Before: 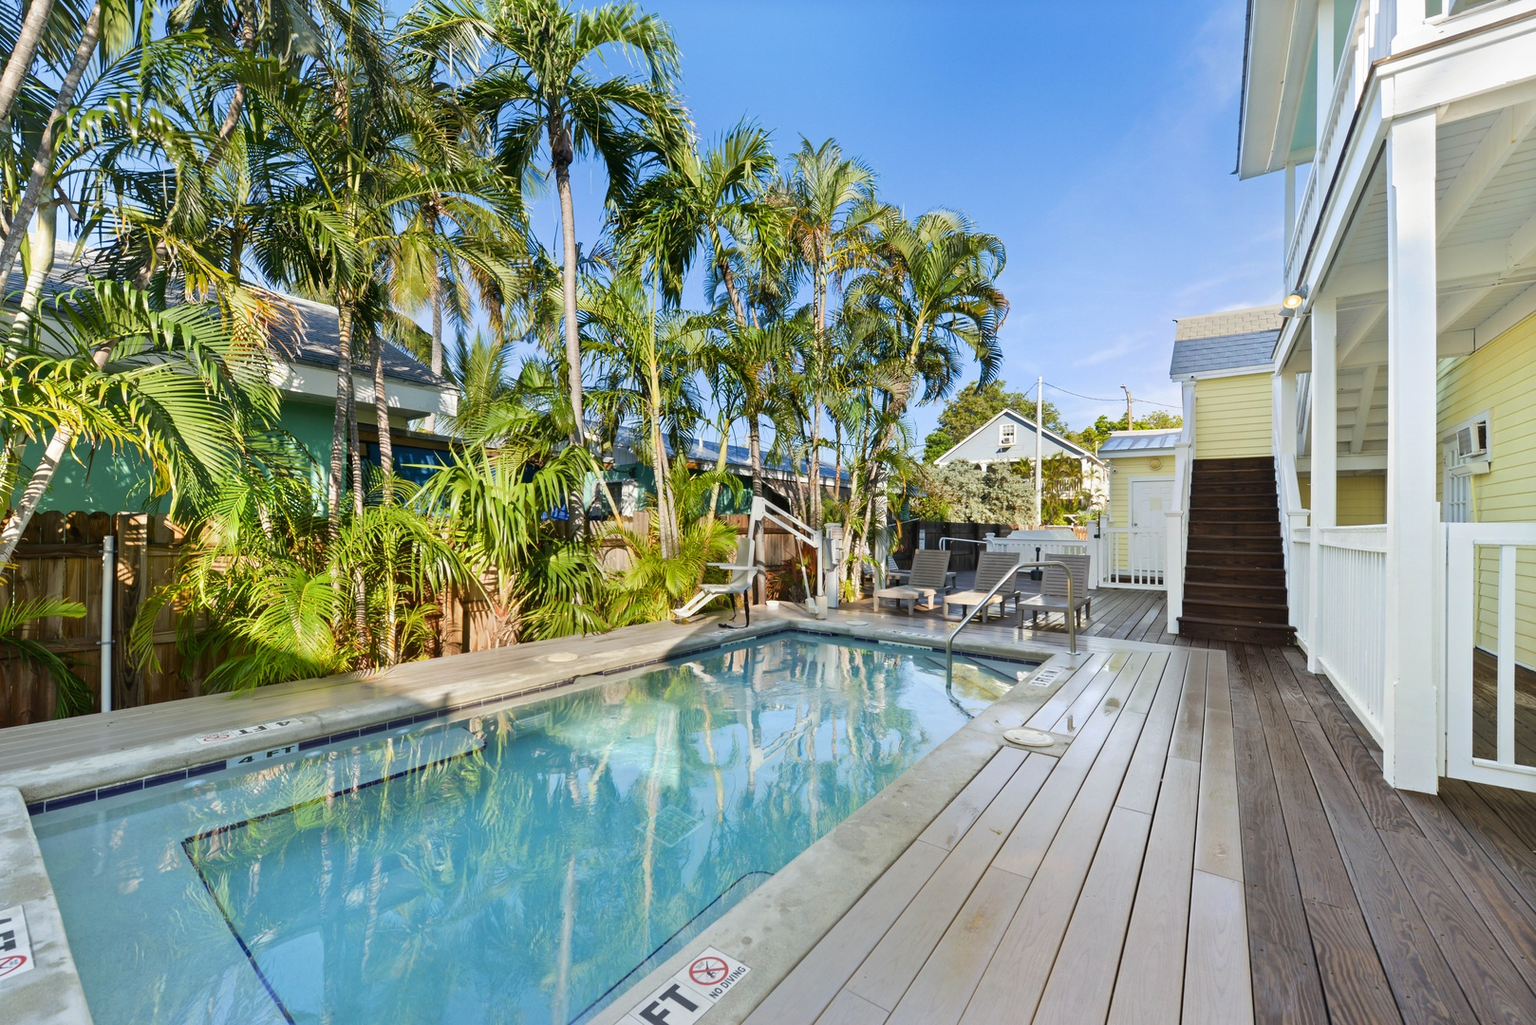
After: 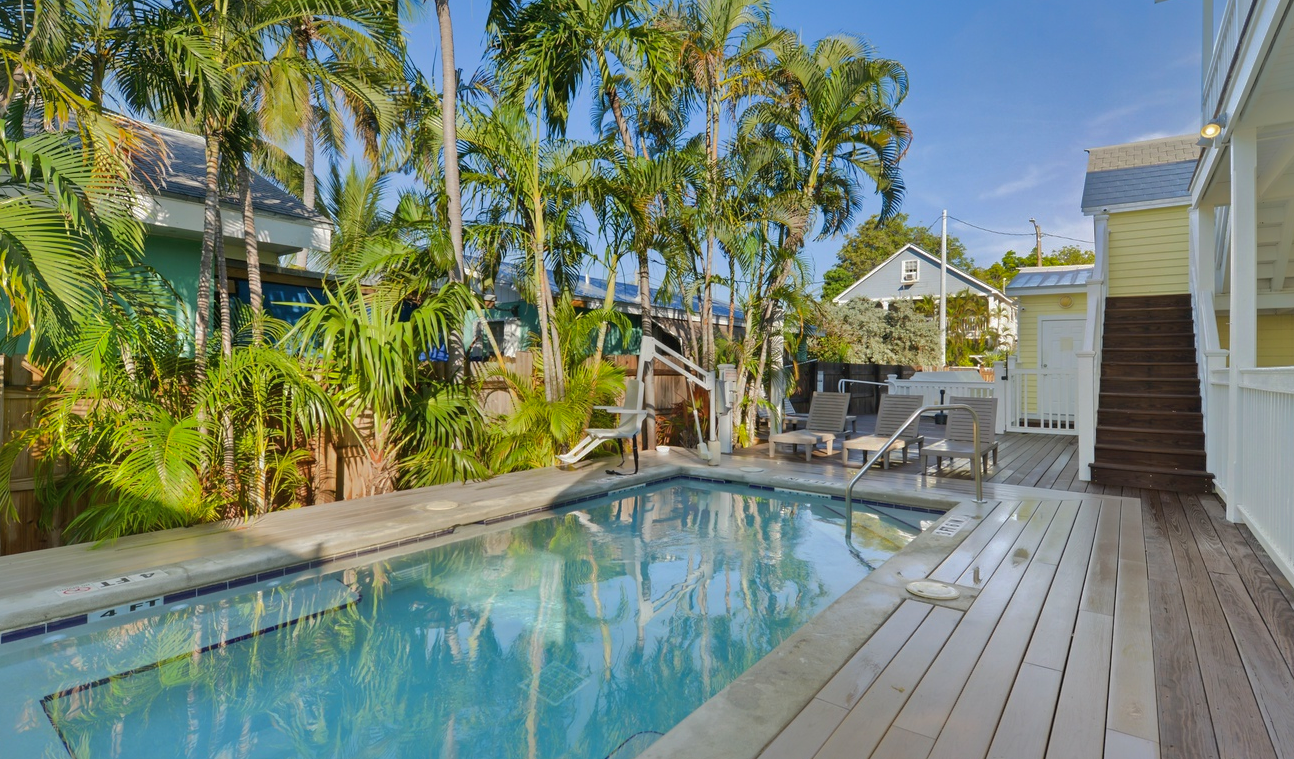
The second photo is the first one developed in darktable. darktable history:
crop: left 9.353%, top 17.329%, right 10.645%, bottom 12.335%
shadows and highlights: shadows 38.88, highlights -75.71
